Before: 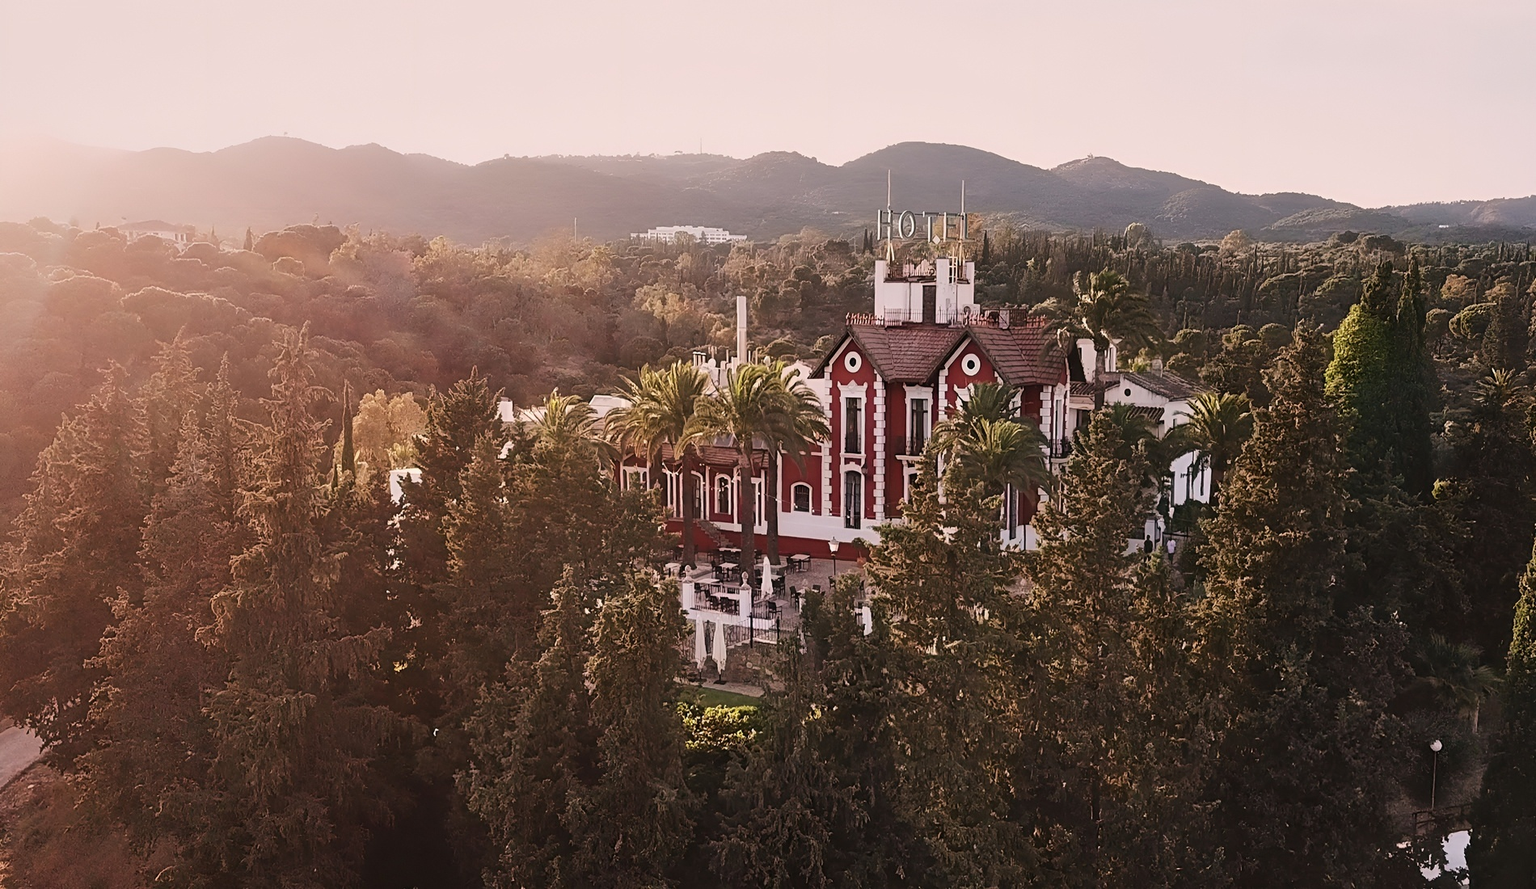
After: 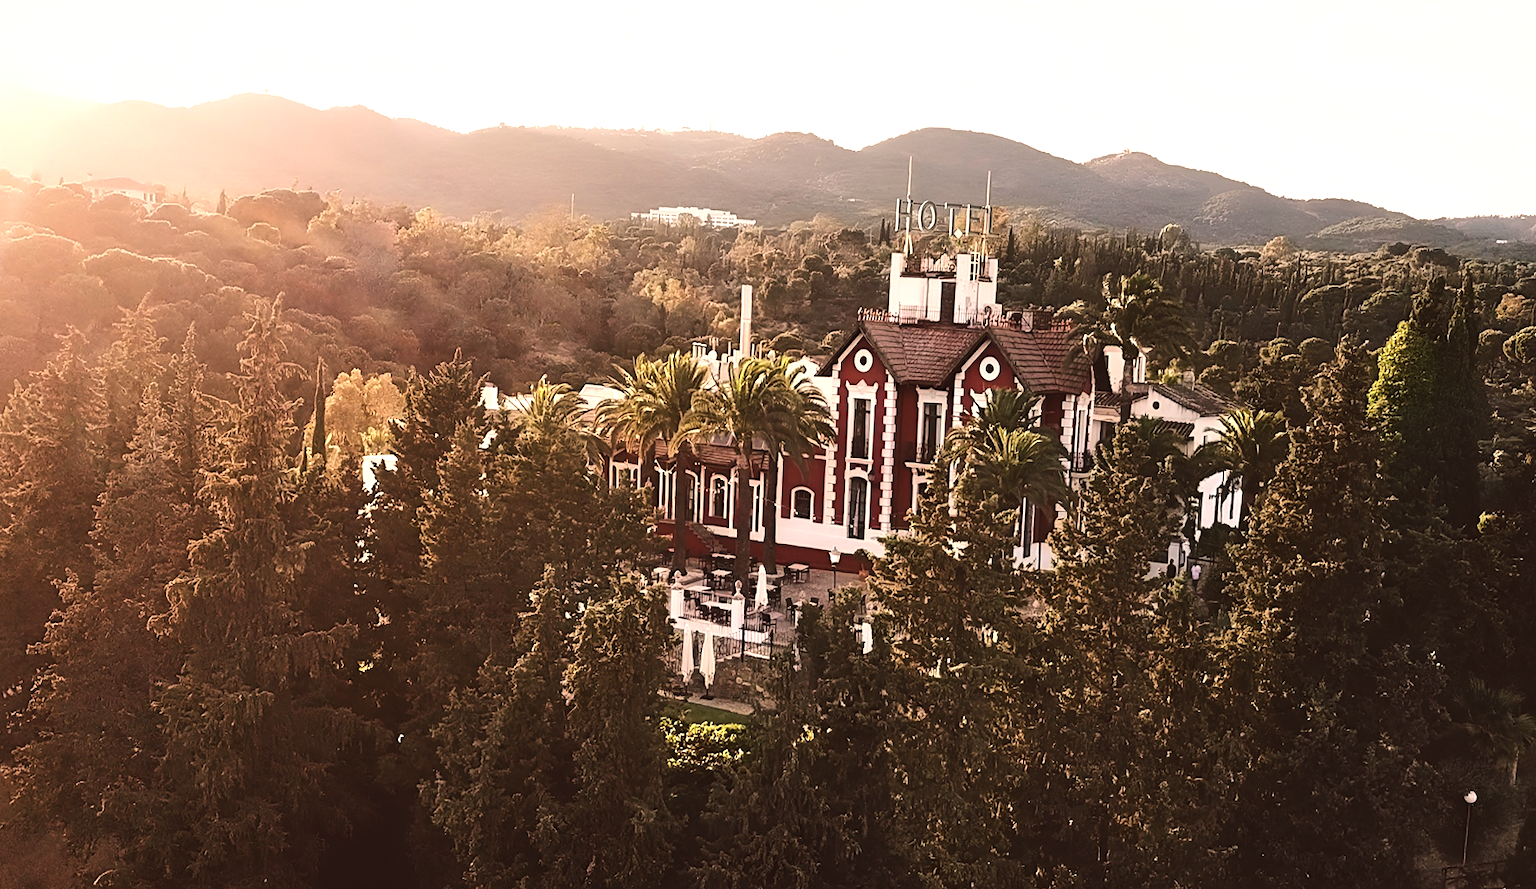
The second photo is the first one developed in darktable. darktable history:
crop and rotate: angle -2.38°
exposure: exposure 0.2 EV, compensate highlight preservation false
tone equalizer: -8 EV -0.75 EV, -7 EV -0.7 EV, -6 EV -0.6 EV, -5 EV -0.4 EV, -3 EV 0.4 EV, -2 EV 0.6 EV, -1 EV 0.7 EV, +0 EV 0.75 EV, edges refinement/feathering 500, mask exposure compensation -1.57 EV, preserve details no
color balance: lift [1.005, 1.002, 0.998, 0.998], gamma [1, 1.021, 1.02, 0.979], gain [0.923, 1.066, 1.056, 0.934]
